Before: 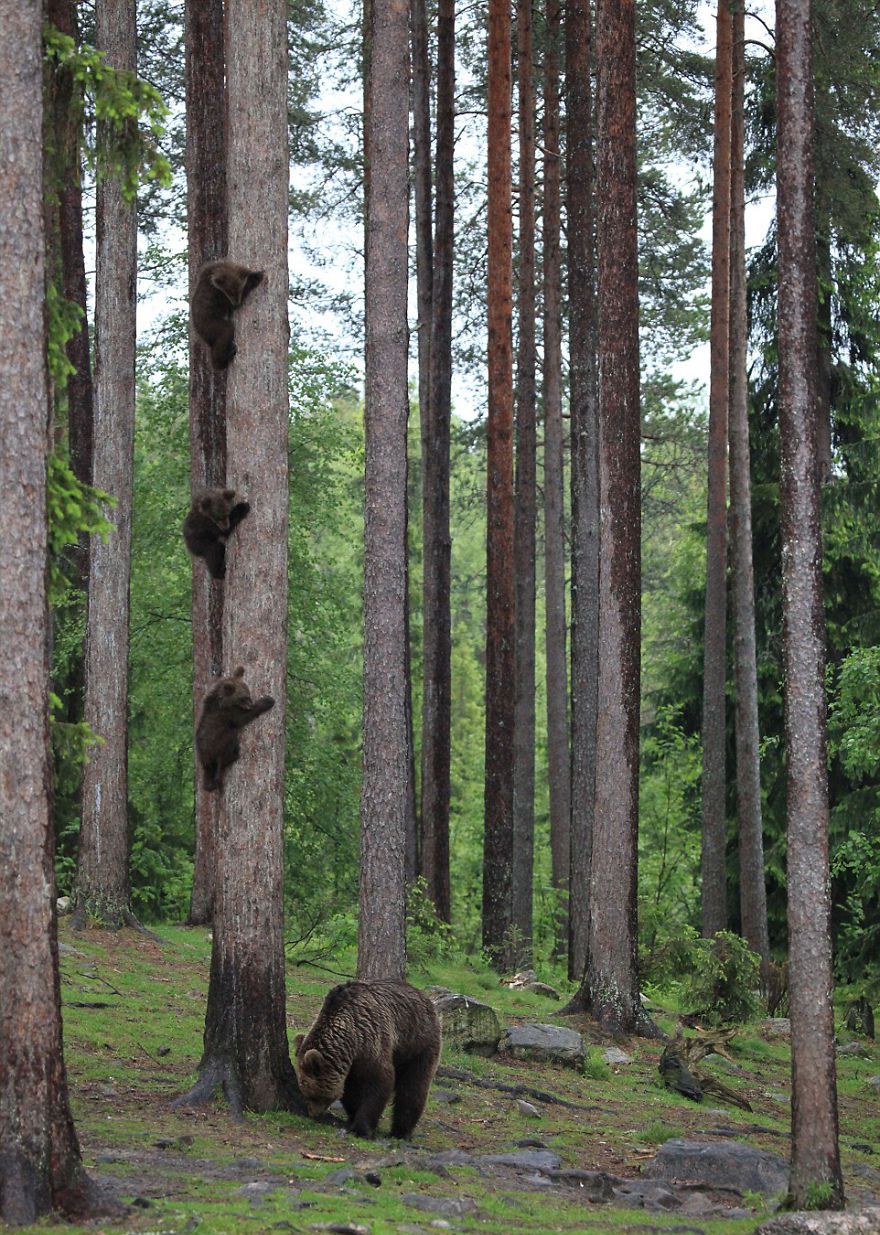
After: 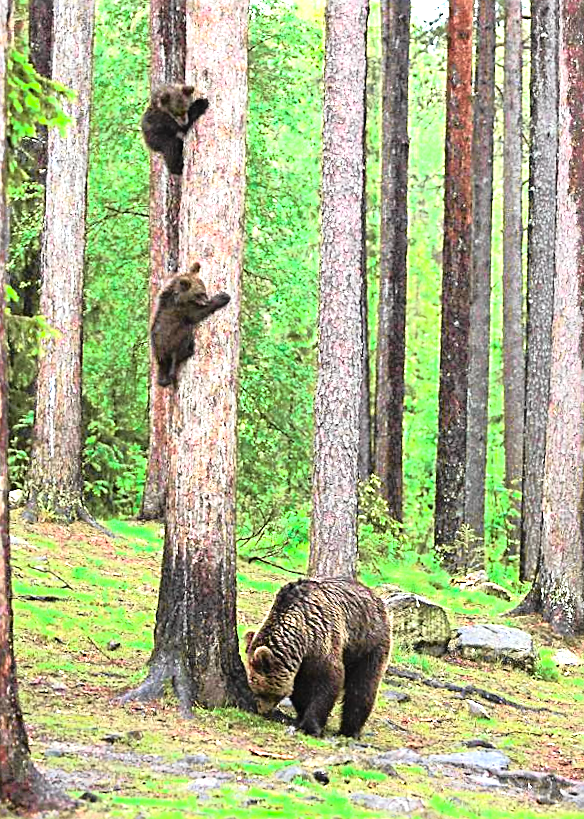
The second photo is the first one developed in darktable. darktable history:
crop and rotate: angle -0.912°, left 3.971%, top 32.132%, right 28.112%
tone curve: curves: ch0 [(0, 0.009) (0.105, 0.08) (0.195, 0.18) (0.283, 0.316) (0.384, 0.434) (0.485, 0.531) (0.638, 0.69) (0.81, 0.872) (1, 0.977)]; ch1 [(0, 0) (0.161, 0.092) (0.35, 0.33) (0.379, 0.401) (0.456, 0.469) (0.502, 0.5) (0.525, 0.514) (0.586, 0.604) (0.642, 0.645) (0.858, 0.817) (1, 0.942)]; ch2 [(0, 0) (0.371, 0.362) (0.437, 0.437) (0.48, 0.49) (0.53, 0.515) (0.56, 0.571) (0.622, 0.606) (0.881, 0.795) (1, 0.929)], color space Lab, independent channels, preserve colors none
exposure: black level correction 0, exposure 1.754 EV, compensate highlight preservation false
sharpen: radius 2.556, amount 0.649
color balance rgb: power › chroma 0.705%, power › hue 60°, highlights gain › luminance 10.361%, perceptual saturation grading › global saturation 29.712%, global vibrance 30.1%, contrast 9.423%
